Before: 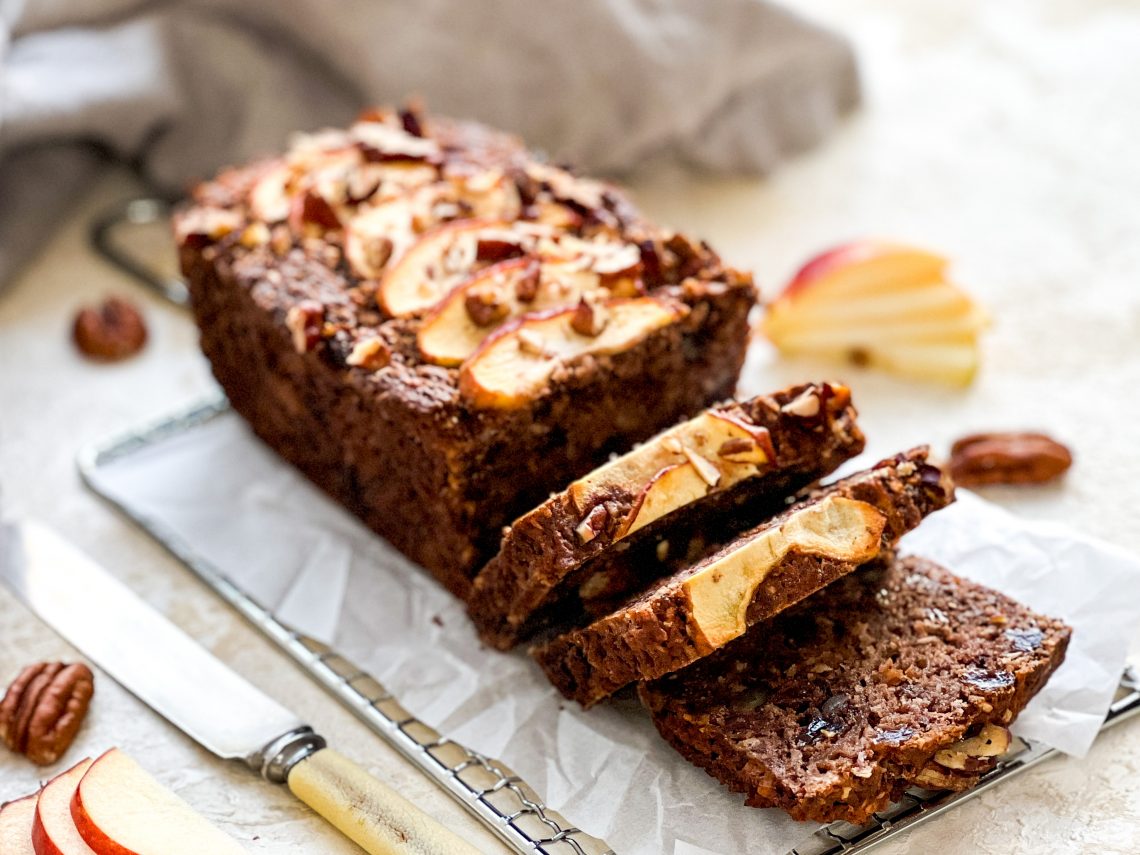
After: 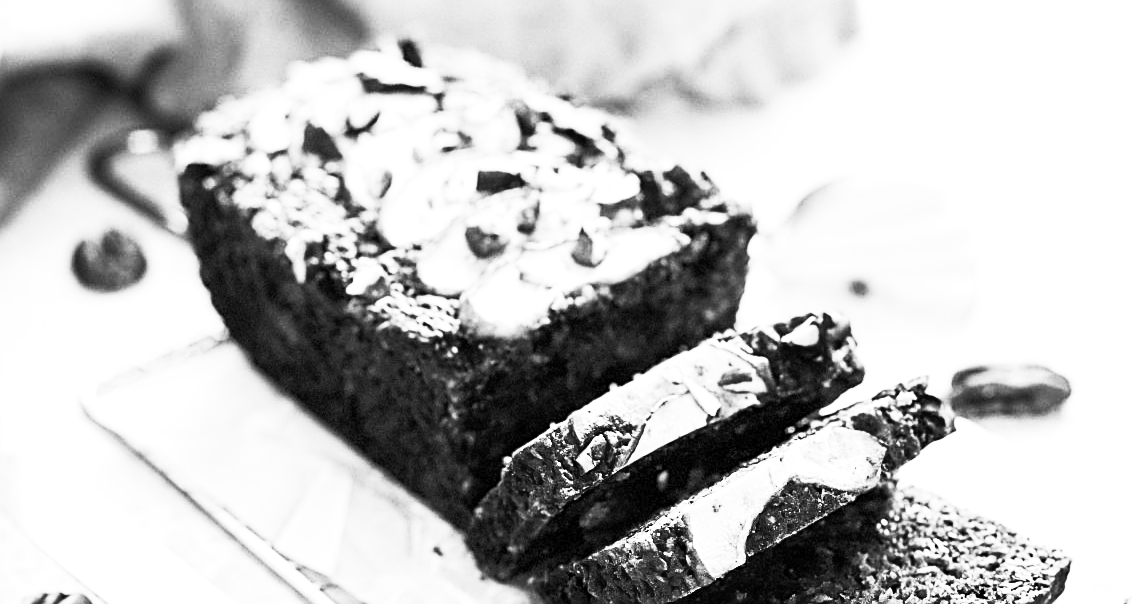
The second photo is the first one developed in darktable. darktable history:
tone equalizer: -8 EV -0.417 EV, -7 EV -0.389 EV, -6 EV -0.333 EV, -5 EV -0.222 EV, -3 EV 0.222 EV, -2 EV 0.333 EV, -1 EV 0.389 EV, +0 EV 0.417 EV, edges refinement/feathering 500, mask exposure compensation -1.57 EV, preserve details no
crop and rotate: top 8.293%, bottom 20.996%
contrast brightness saturation: contrast 0.53, brightness 0.47, saturation -1
exposure: exposure -0.01 EV, compensate highlight preservation false
color balance rgb: perceptual saturation grading › global saturation 20%, perceptual saturation grading › highlights -50%, perceptual saturation grading › shadows 30%
sharpen: on, module defaults
